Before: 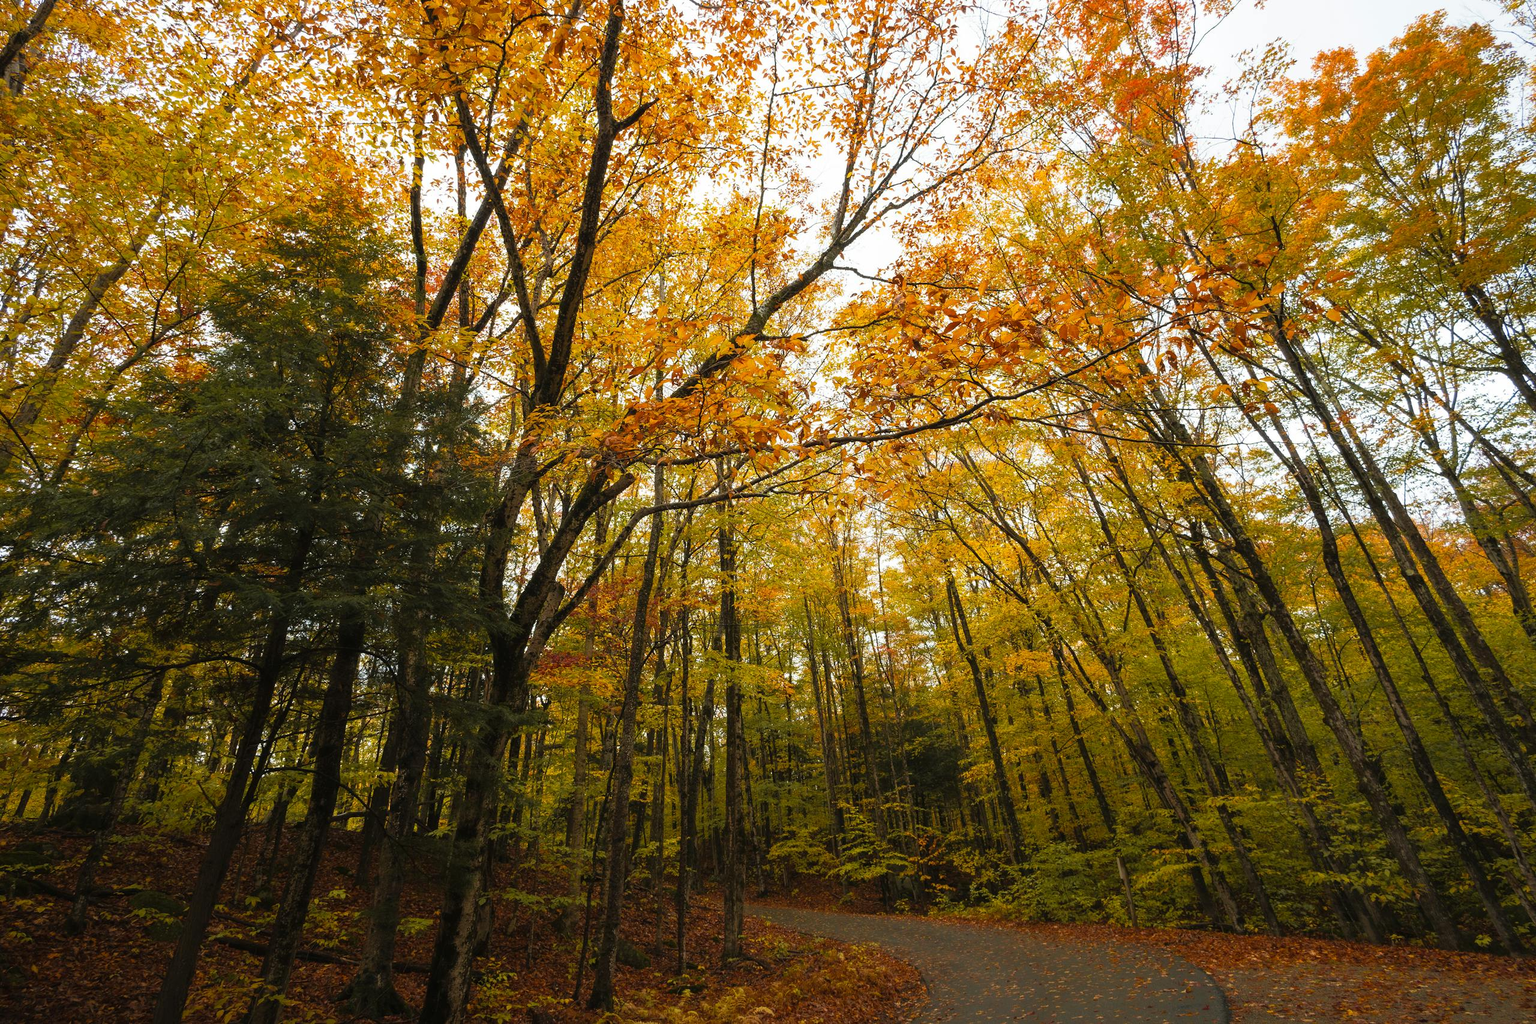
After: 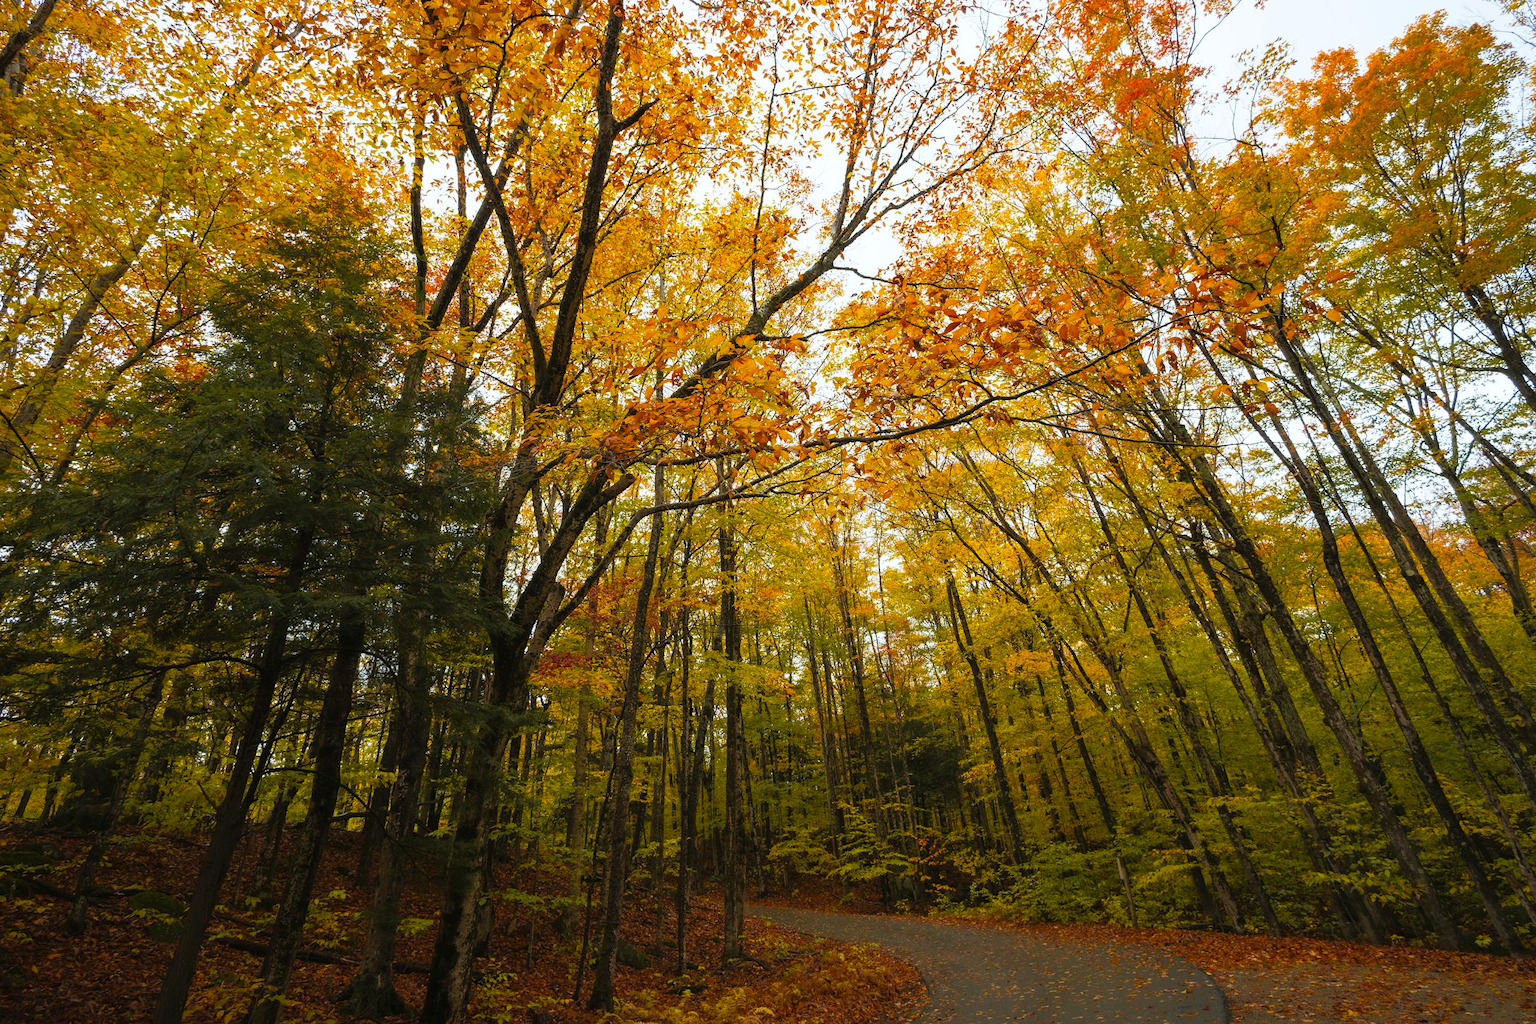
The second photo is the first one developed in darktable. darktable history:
contrast brightness saturation: saturation 0.13
white balance: red 0.982, blue 1.018
